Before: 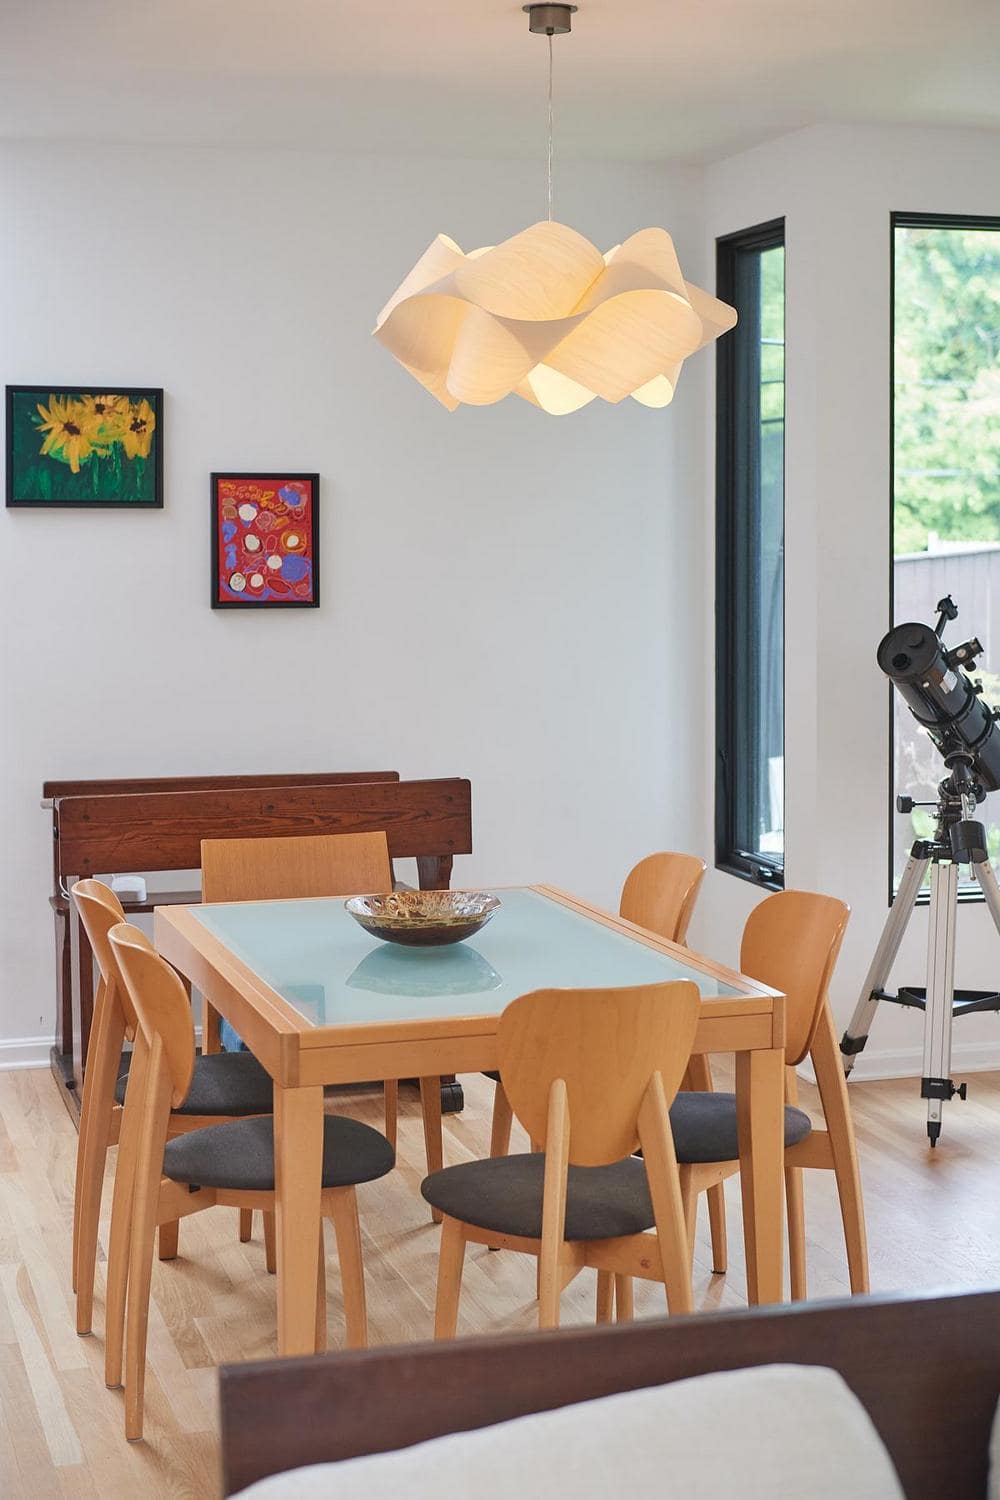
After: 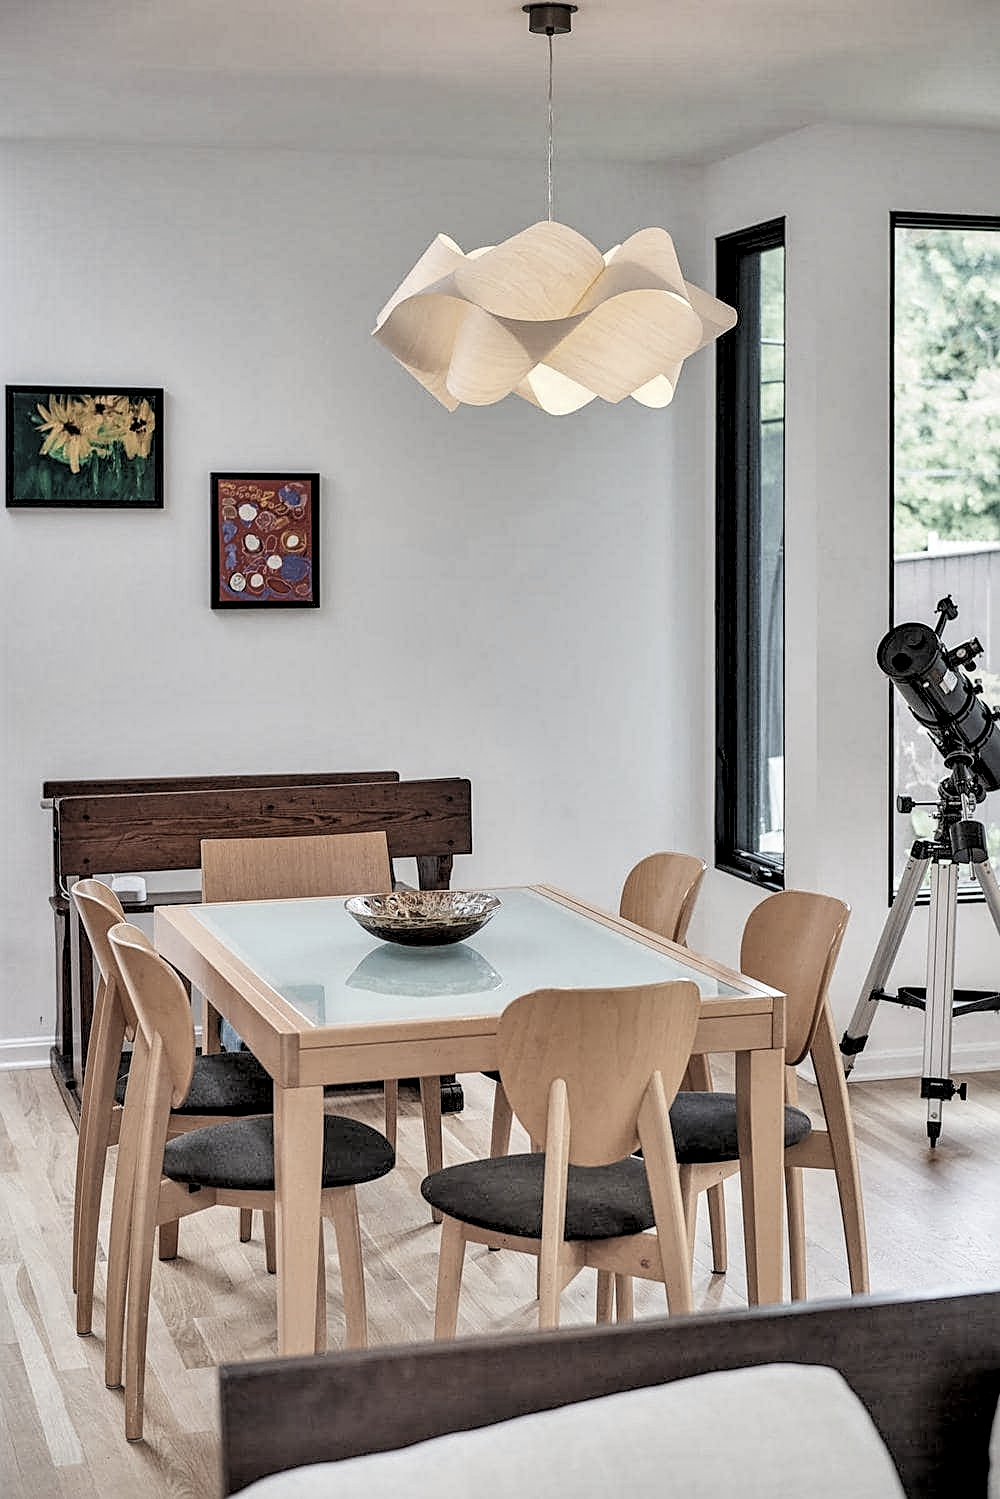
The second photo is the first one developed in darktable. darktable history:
filmic rgb: black relative exposure -3.91 EV, white relative exposure 3.14 EV, threshold 5.94 EV, hardness 2.87, iterations of high-quality reconstruction 10, enable highlight reconstruction true
tone equalizer: on, module defaults
contrast brightness saturation: brightness 0.185, saturation -0.519
crop: bottom 0.058%
exposure: compensate highlight preservation false
shadows and highlights: shadows 58.62, highlights -60.32, soften with gaussian
sharpen: on, module defaults
local contrast: highlights 60%, shadows 60%, detail 160%
